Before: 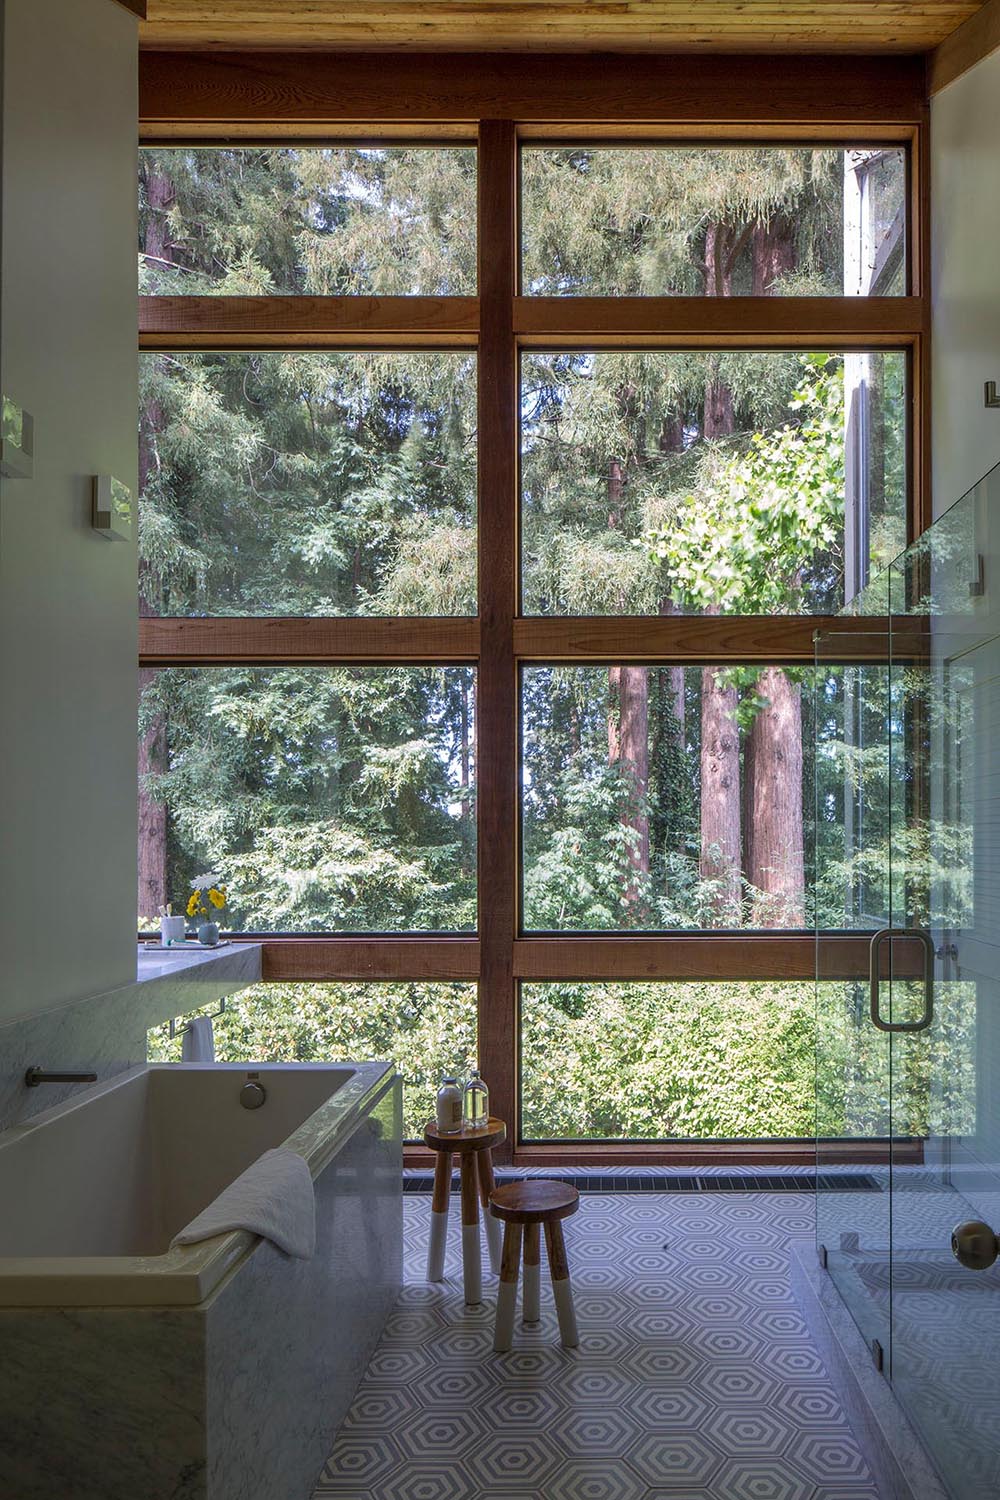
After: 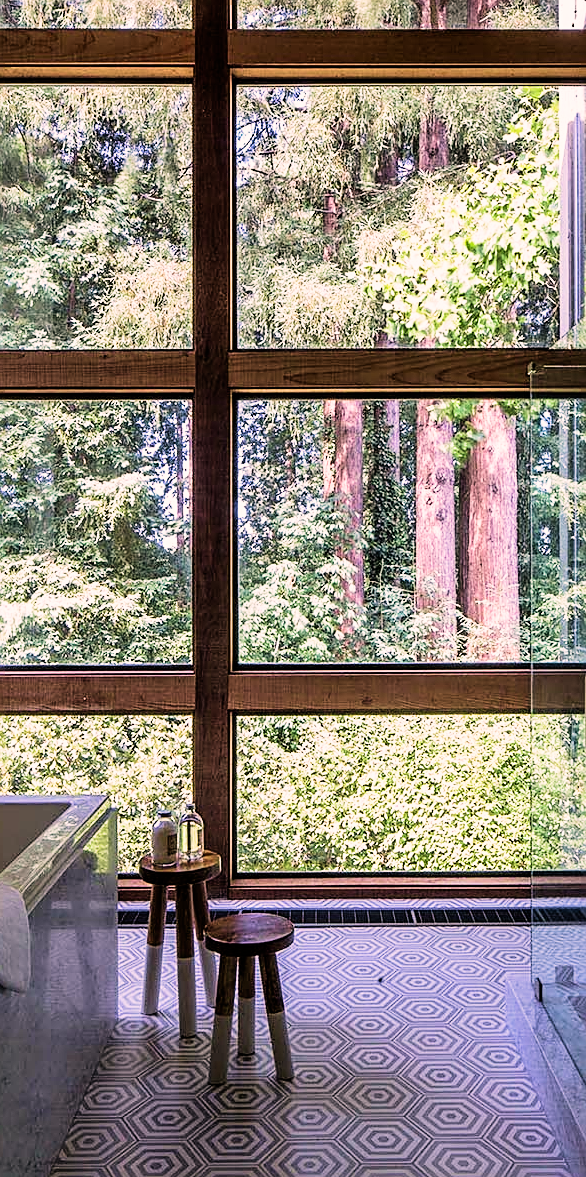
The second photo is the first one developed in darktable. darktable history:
sharpen: on, module defaults
color correction: highlights a* 7.15, highlights b* 4.23
crop and rotate: left 28.591%, top 17.817%, right 12.717%, bottom 3.707%
exposure: exposure 0.663 EV, compensate exposure bias true, compensate highlight preservation false
filmic rgb: black relative exposure -5.12 EV, white relative exposure 3.53 EV, hardness 3.17, contrast 1.514, highlights saturation mix -49.36%
velvia: strength 44.65%
